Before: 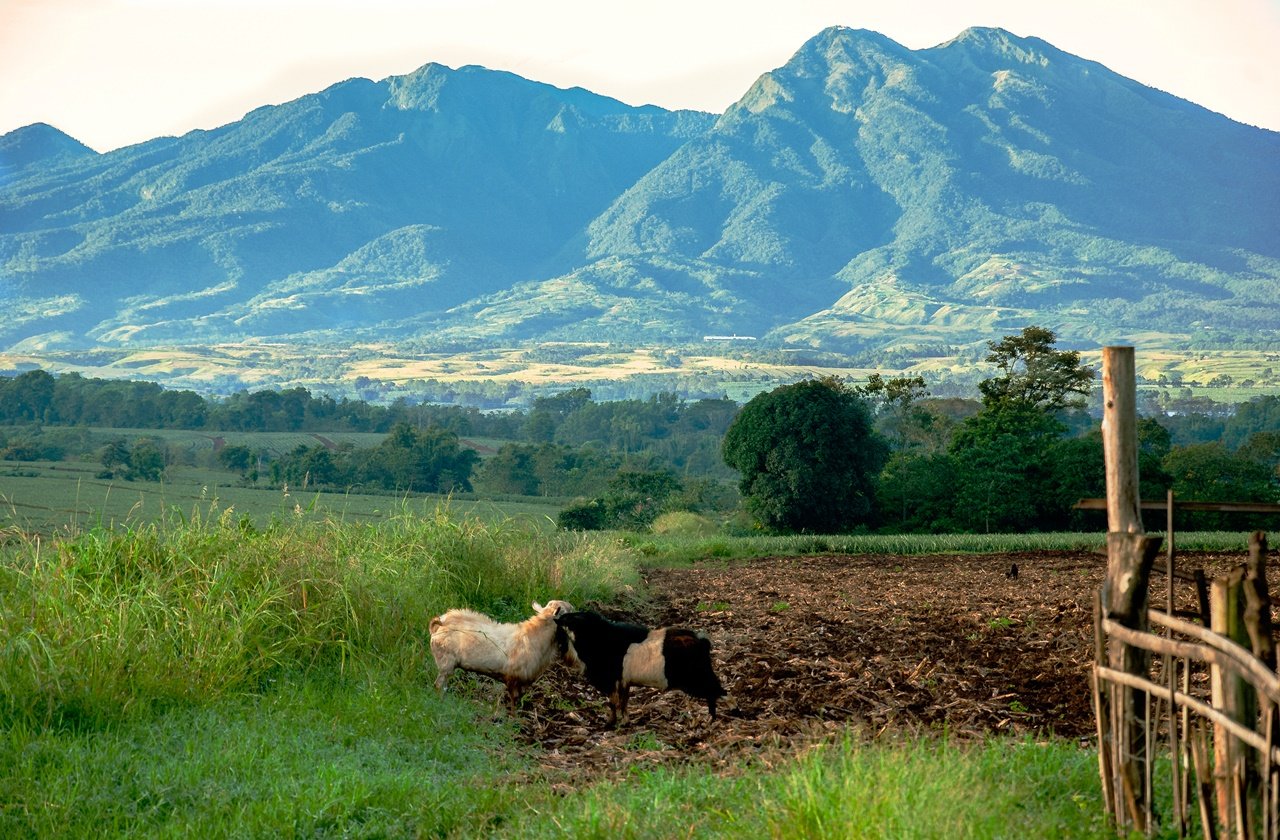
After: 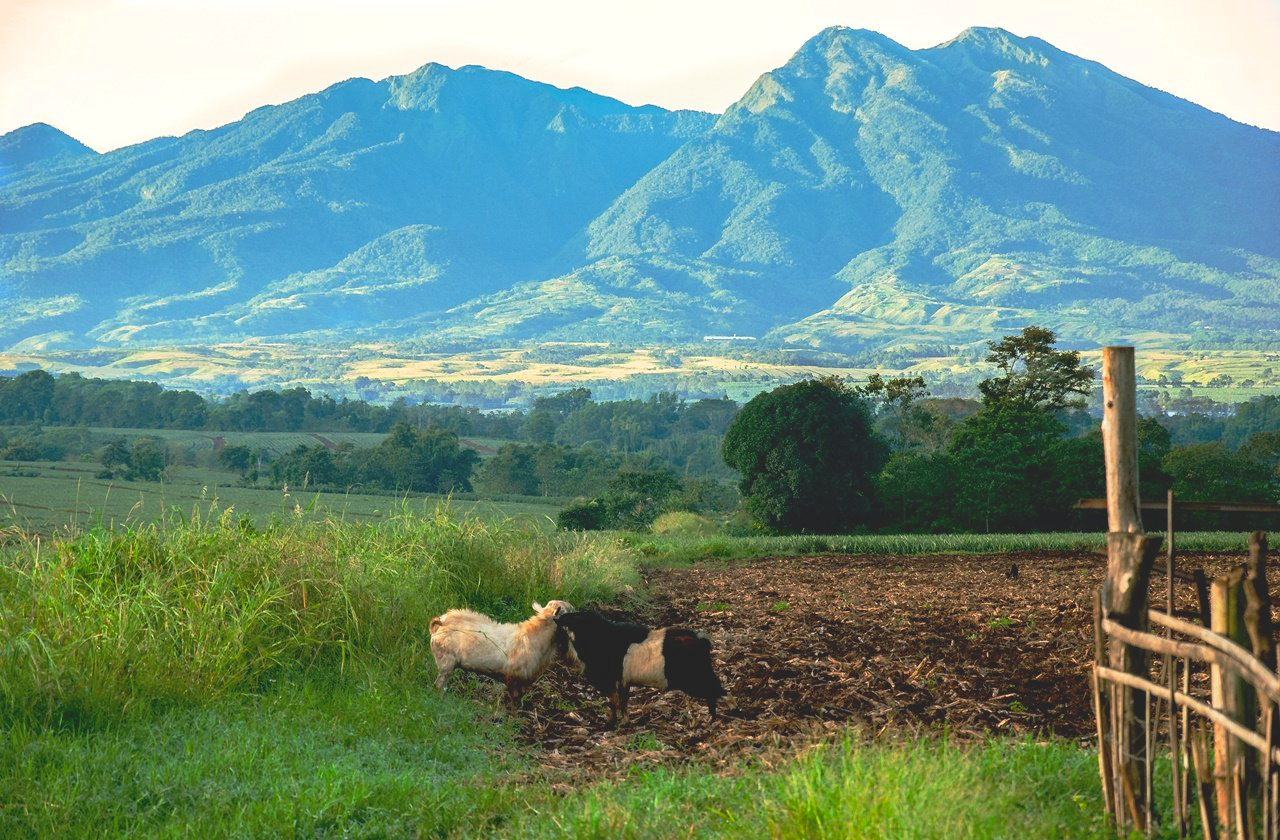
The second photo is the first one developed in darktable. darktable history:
tone equalizer: -8 EV -0.783 EV, -7 EV -0.69 EV, -6 EV -0.584 EV, -5 EV -0.362 EV, -3 EV 0.375 EV, -2 EV 0.6 EV, -1 EV 0.682 EV, +0 EV 0.755 EV, edges refinement/feathering 500, mask exposure compensation -1.57 EV, preserve details no
contrast brightness saturation: contrast -0.279
